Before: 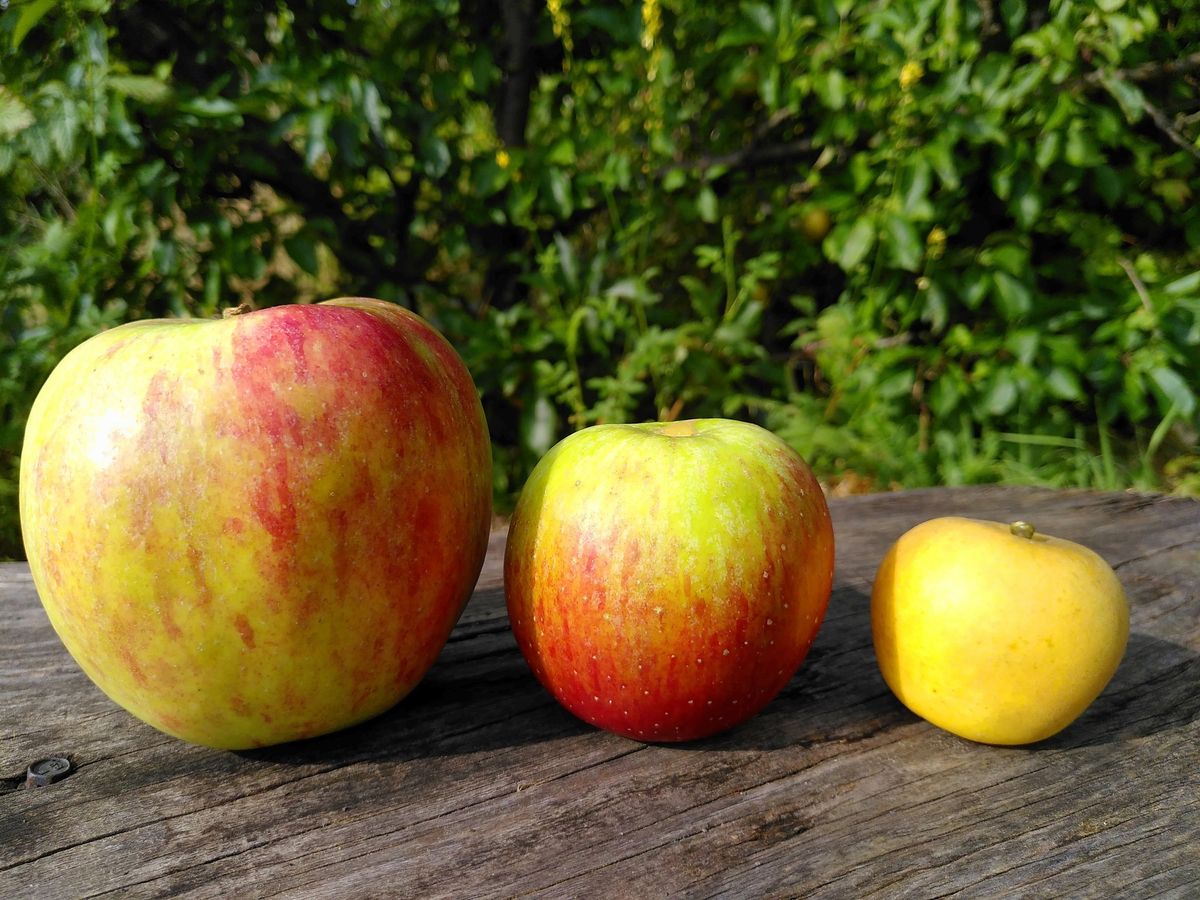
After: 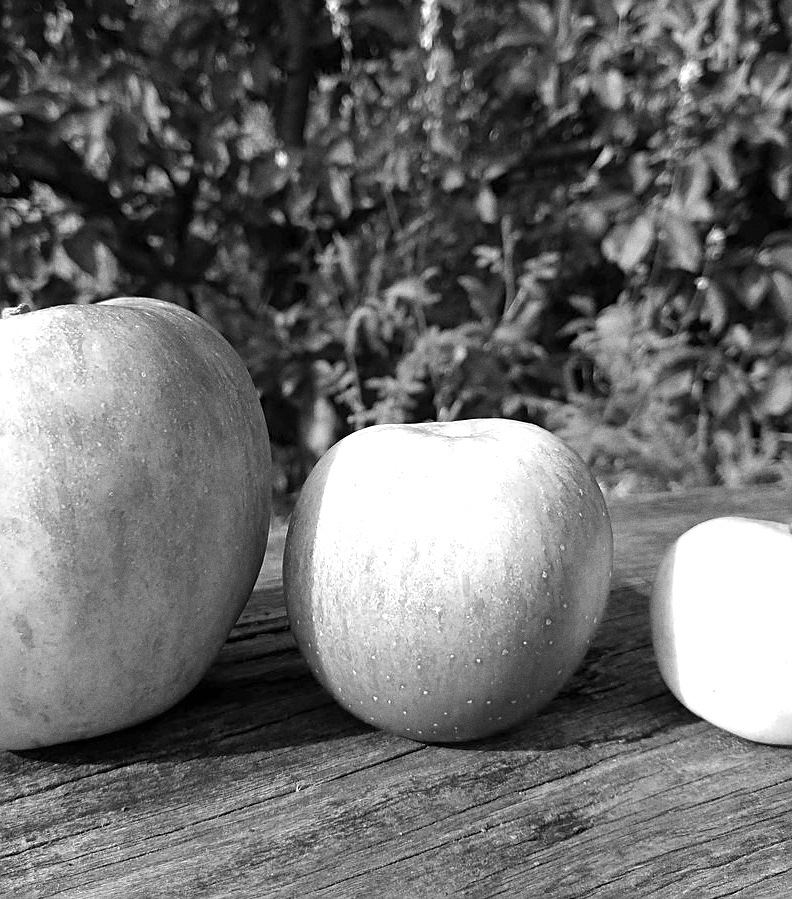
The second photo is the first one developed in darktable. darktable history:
sharpen: on, module defaults
color balance rgb: perceptual saturation grading › global saturation 20%, global vibrance 20%
crop and rotate: left 18.442%, right 15.508%
exposure: black level correction 0, exposure 0.6 EV, compensate highlight preservation false
grain: coarseness 0.09 ISO
color calibration: output gray [0.714, 0.278, 0, 0], illuminant same as pipeline (D50), adaptation none (bypass)
